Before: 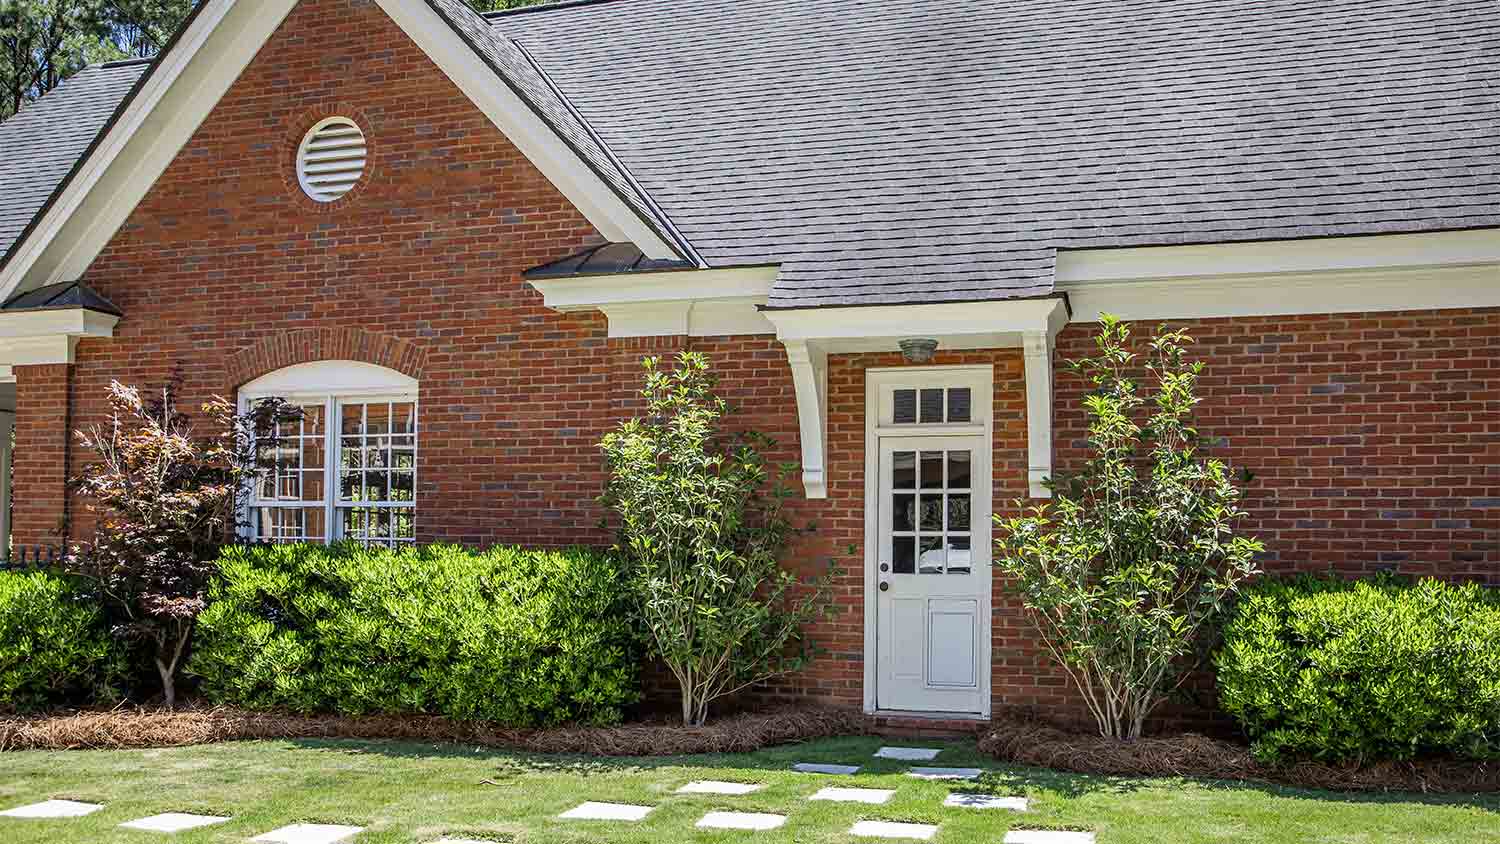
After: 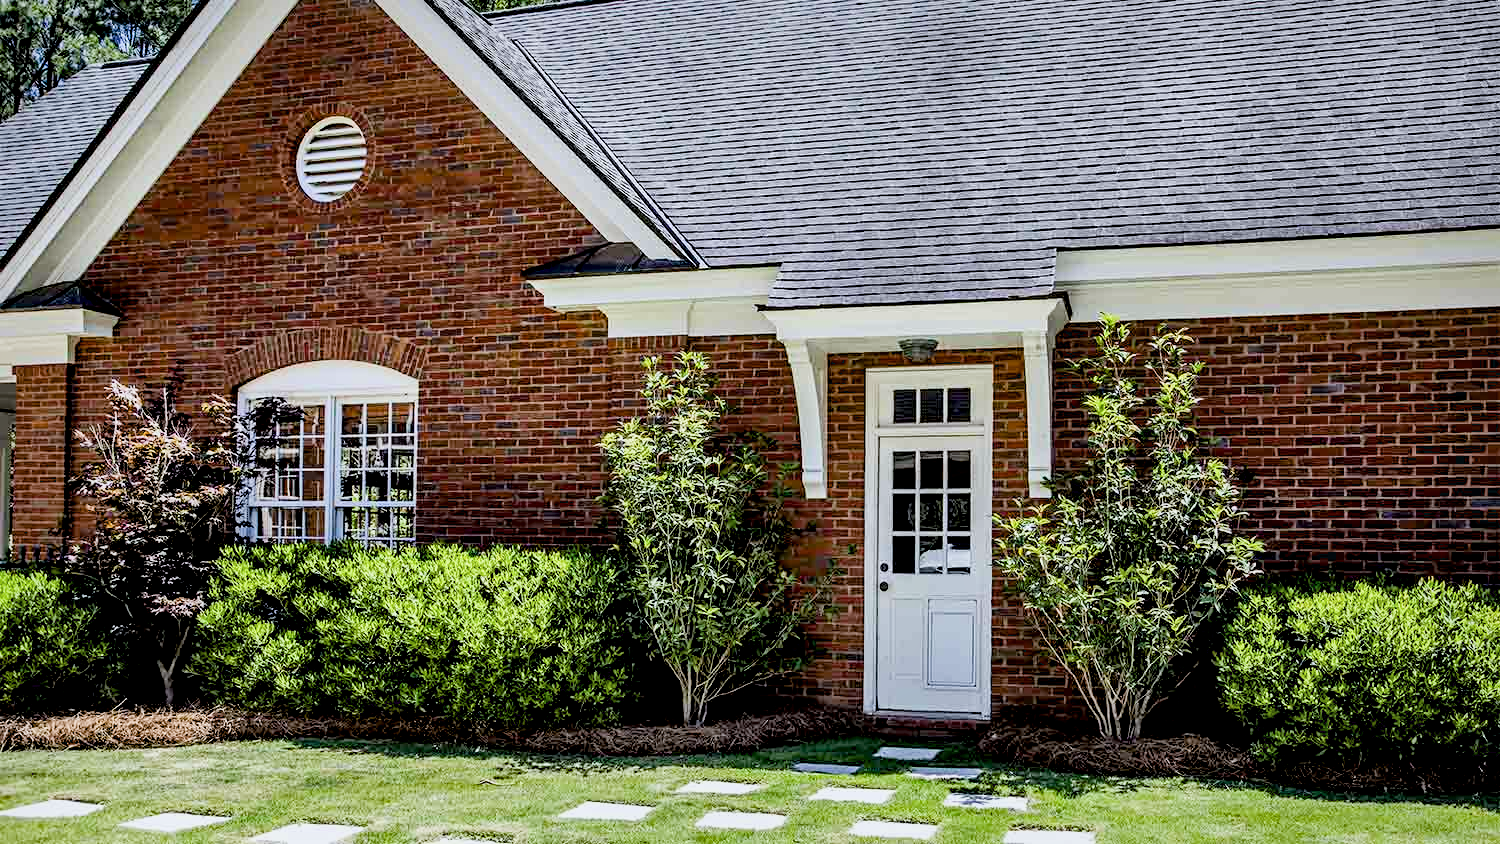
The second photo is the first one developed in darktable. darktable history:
filmic rgb: black relative exposure -7.65 EV, hardness 4.02, contrast 1.1, highlights saturation mix -30%
local contrast: mode bilateral grid, contrast 70, coarseness 75, detail 180%, midtone range 0.2
white balance: red 0.967, blue 1.049
exposure: black level correction 0.025, exposure 0.182 EV, compensate highlight preservation false
